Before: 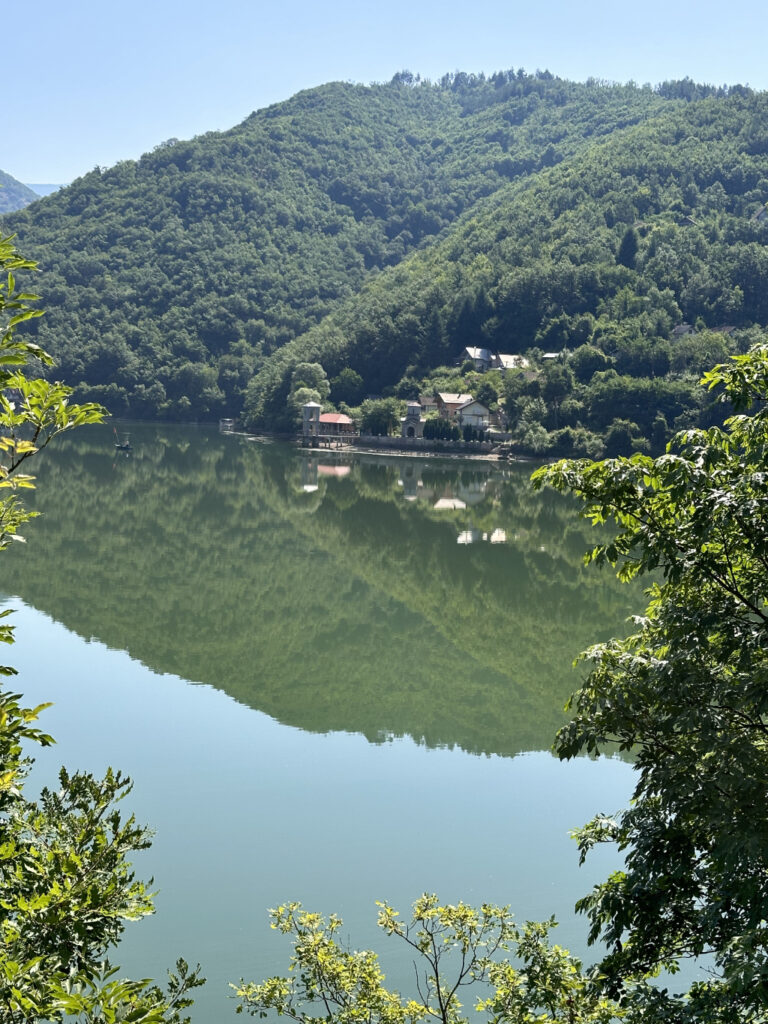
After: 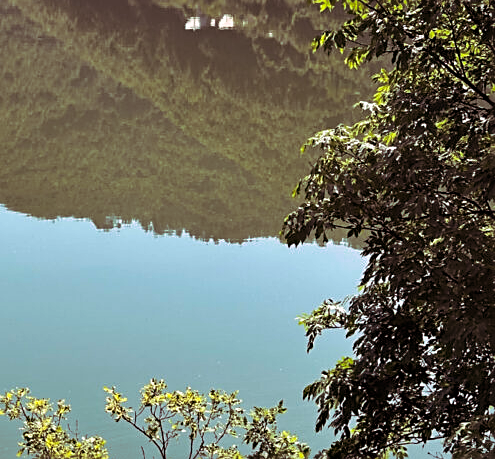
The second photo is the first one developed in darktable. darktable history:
crop and rotate: left 35.509%, top 50.238%, bottom 4.934%
split-toning: highlights › hue 298.8°, highlights › saturation 0.73, compress 41.76%
sharpen: on, module defaults
haze removal: strength 0.25, distance 0.25, compatibility mode true, adaptive false
